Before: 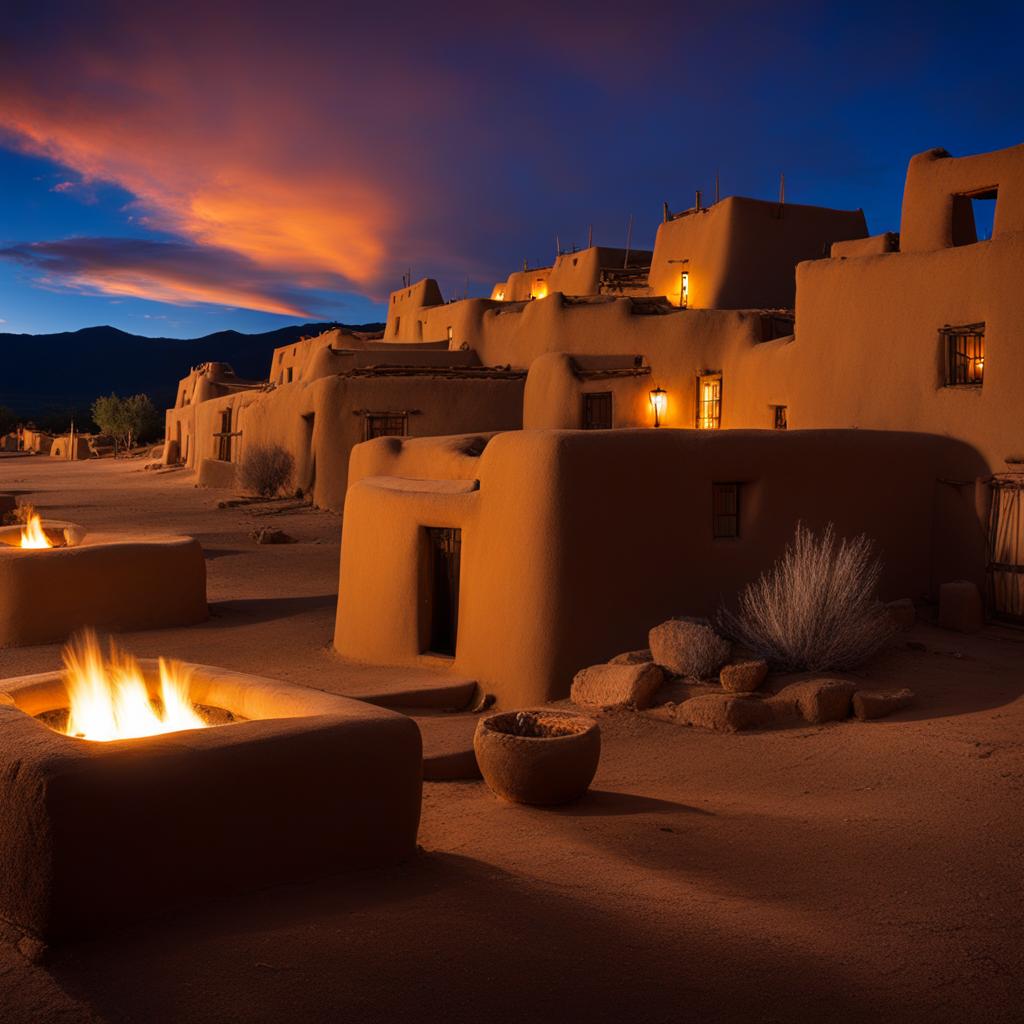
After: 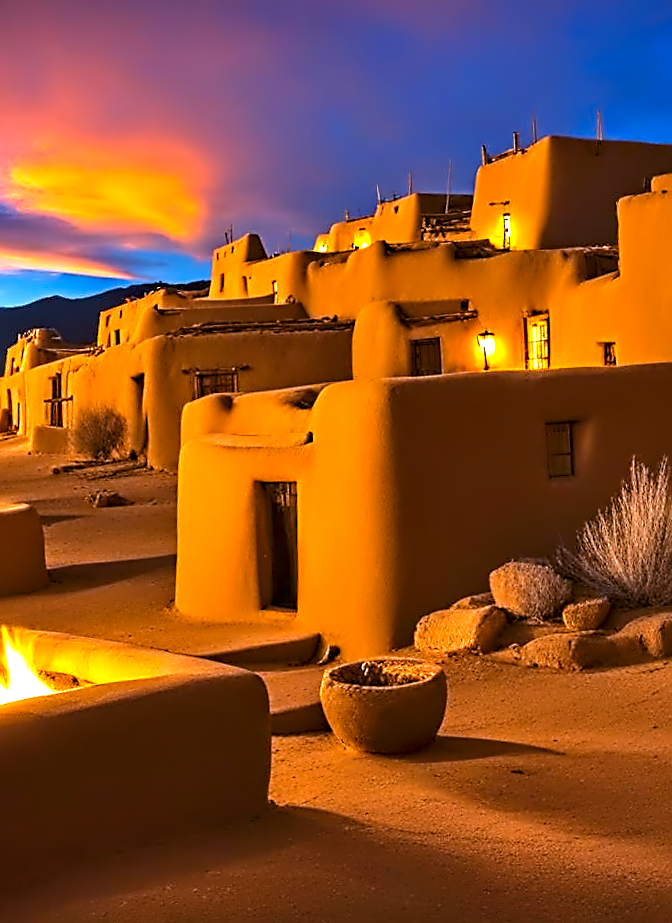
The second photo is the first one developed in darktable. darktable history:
color balance: lift [1.004, 1.002, 1.002, 0.998], gamma [1, 1.007, 1.002, 0.993], gain [1, 0.977, 1.013, 1.023], contrast -3.64%
contrast equalizer: octaves 7, y [[0.5, 0.542, 0.583, 0.625, 0.667, 0.708], [0.5 ×6], [0.5 ×6], [0, 0.033, 0.067, 0.1, 0.133, 0.167], [0, 0.05, 0.1, 0.15, 0.2, 0.25]]
color balance rgb: perceptual saturation grading › global saturation 25%, global vibrance 20%
shadows and highlights: white point adjustment 0.05, highlights color adjustment 55.9%, soften with gaussian
sharpen: on, module defaults
crop and rotate: left 15.754%, right 17.579%
rotate and perspective: rotation -3°, crop left 0.031, crop right 0.968, crop top 0.07, crop bottom 0.93
exposure: black level correction 0, exposure 1.4 EV, compensate highlight preservation false
